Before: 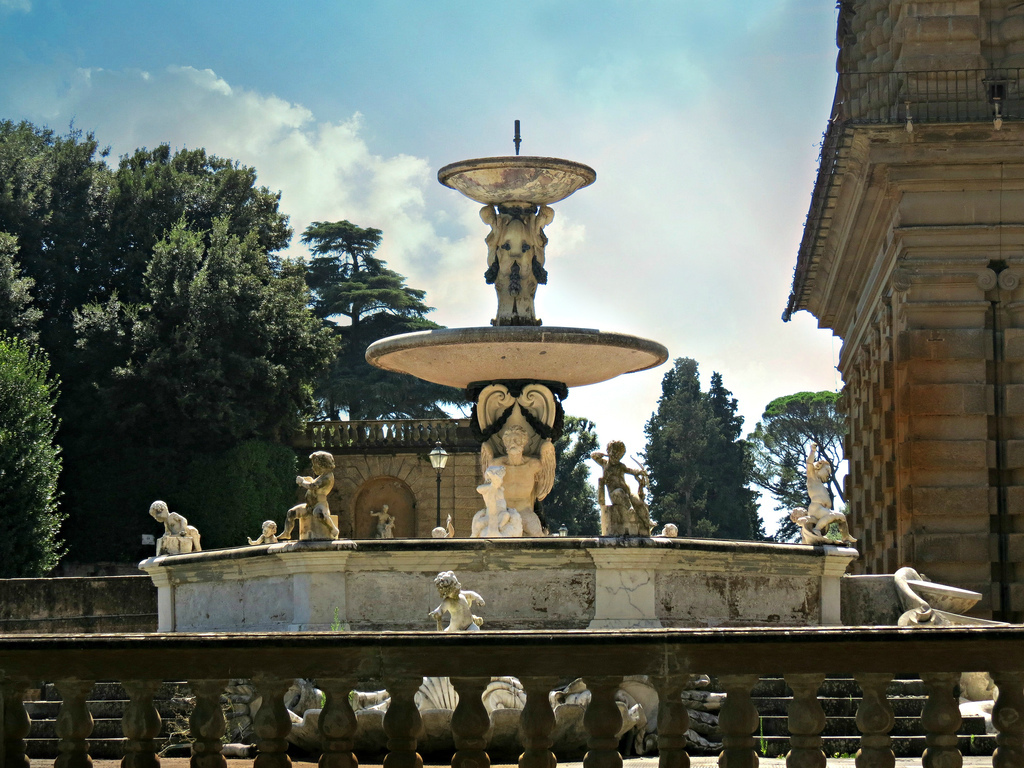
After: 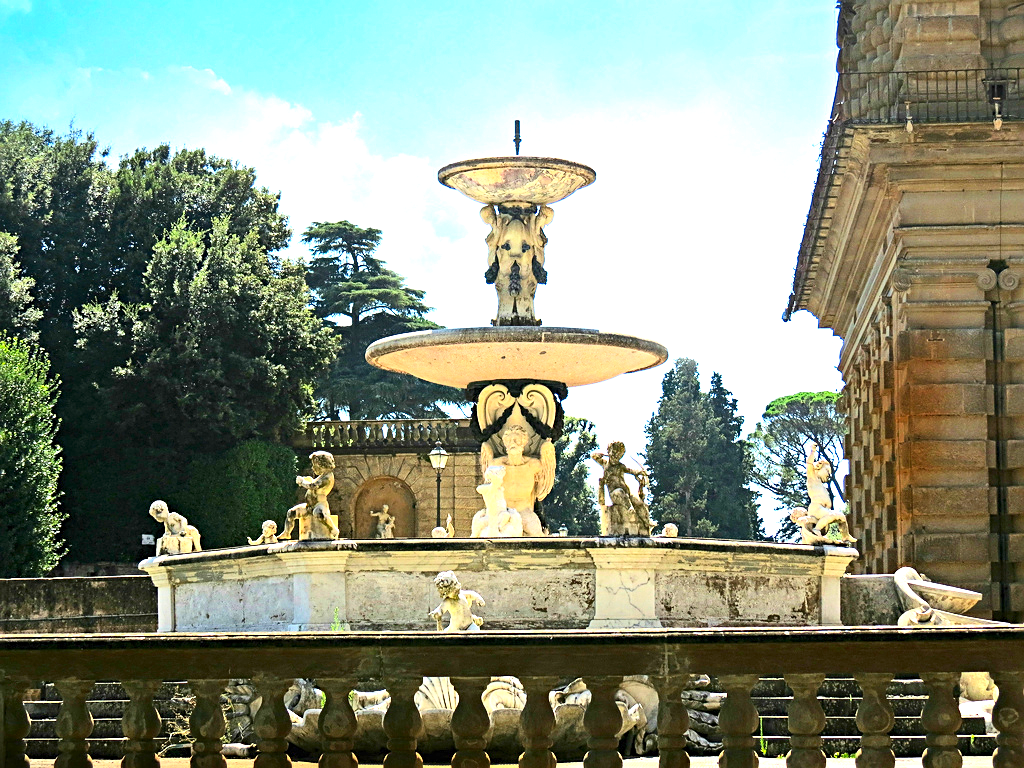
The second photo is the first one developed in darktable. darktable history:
base curve: curves: ch0 [(0, 0) (0.989, 0.992)], preserve colors none
sharpen: on, module defaults
contrast brightness saturation: contrast 0.231, brightness 0.111, saturation 0.293
exposure: black level correction 0, exposure 1.2 EV, compensate exposure bias true, compensate highlight preservation false
